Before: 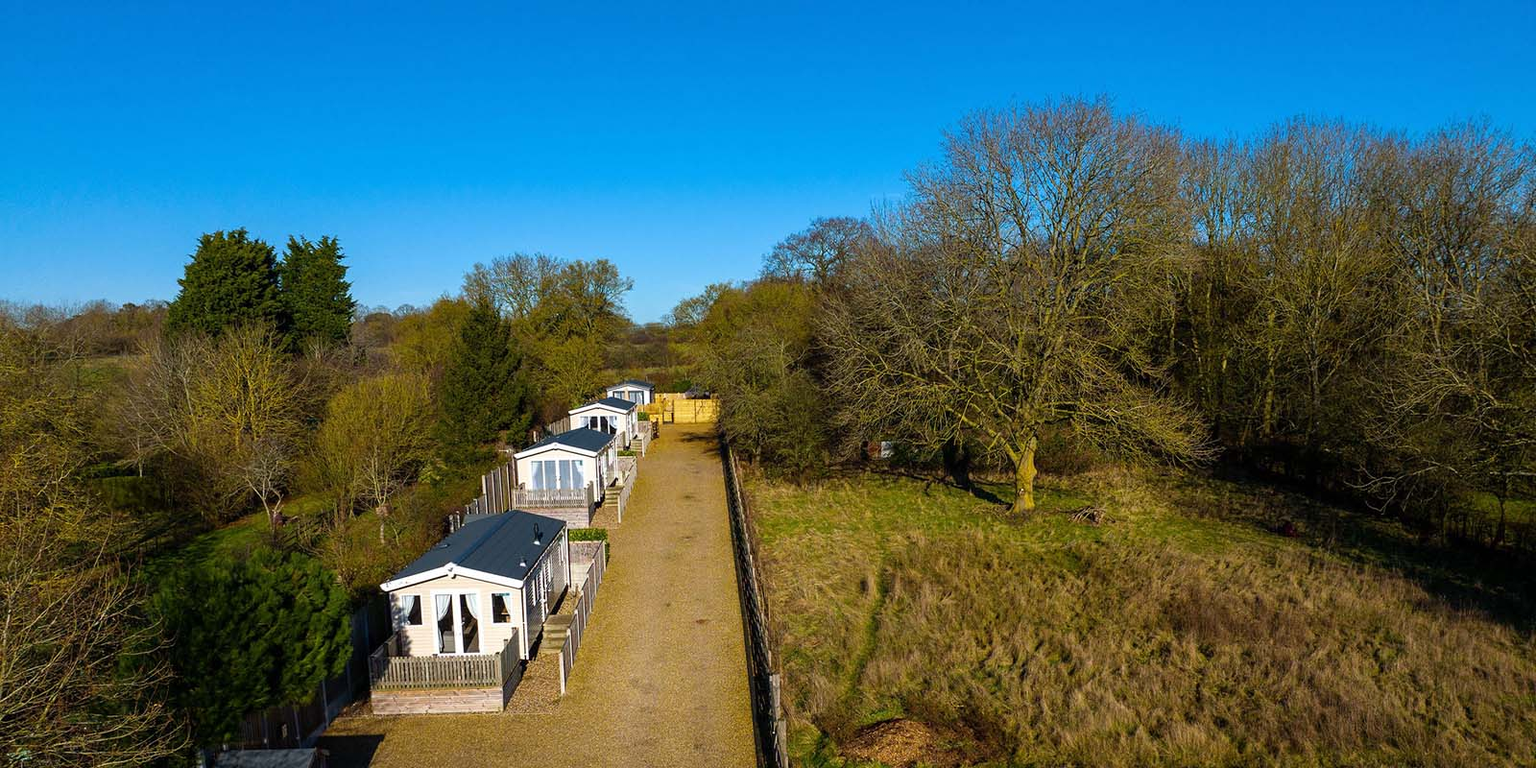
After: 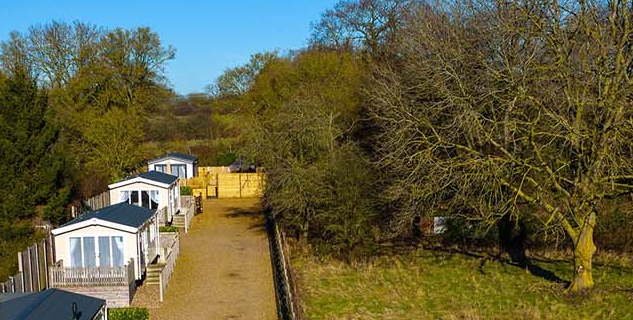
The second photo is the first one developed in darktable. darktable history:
crop: left 30.27%, top 30.41%, right 30.132%, bottom 29.471%
